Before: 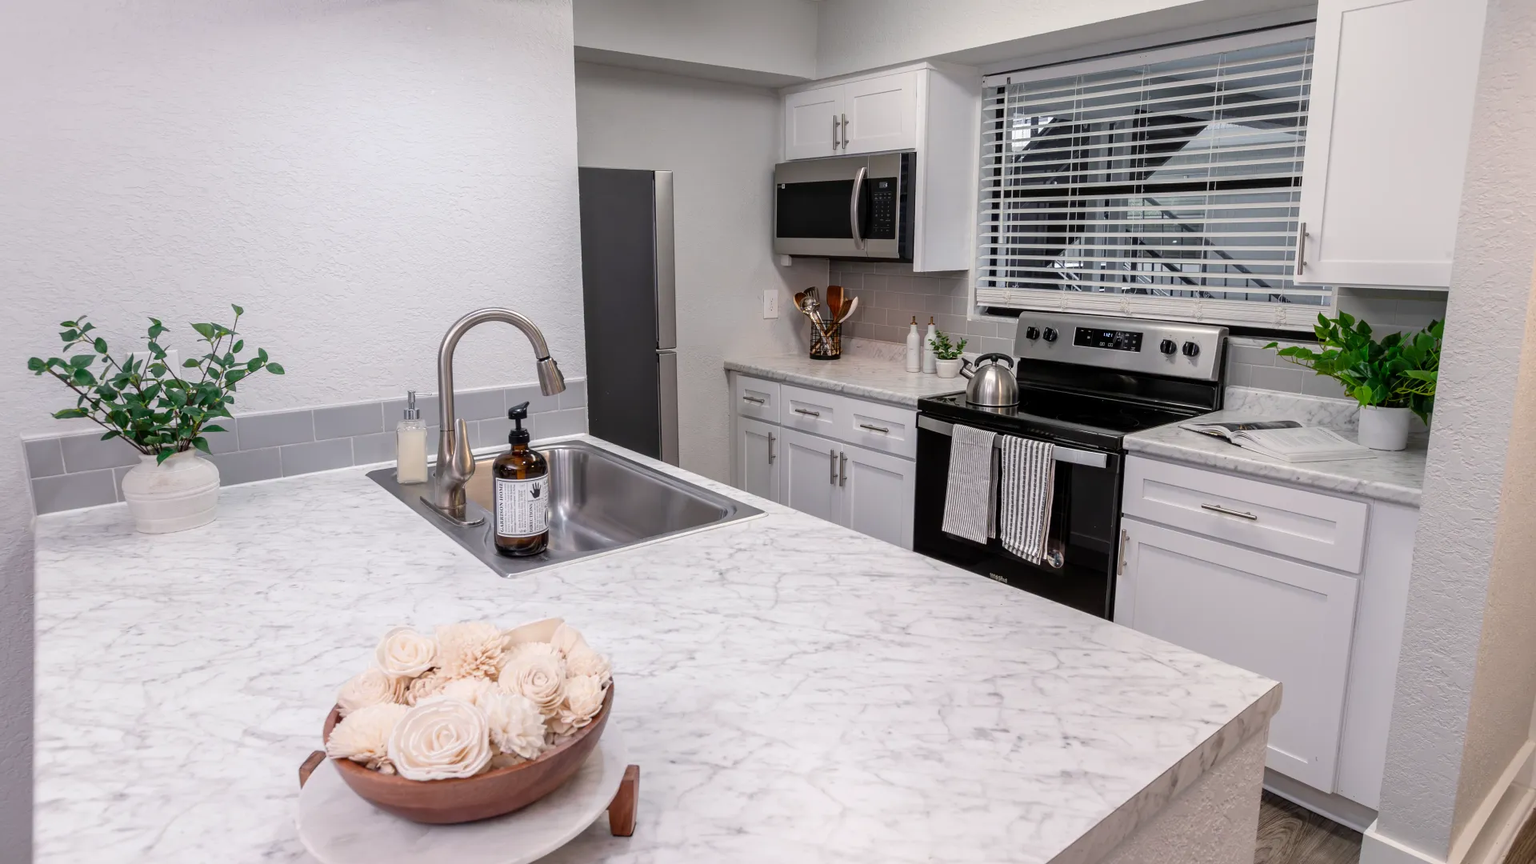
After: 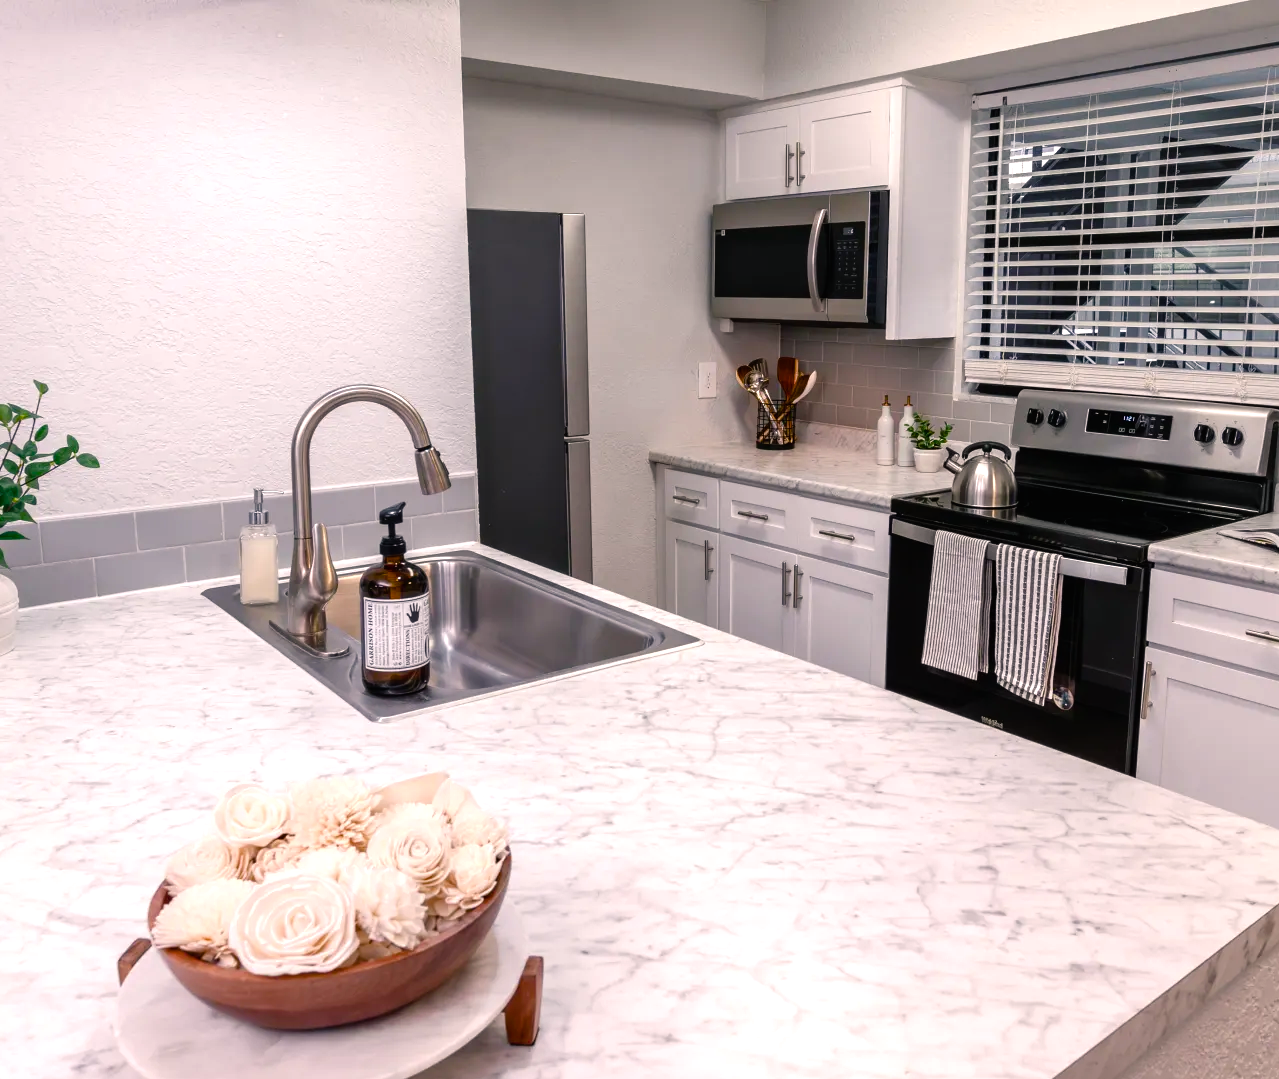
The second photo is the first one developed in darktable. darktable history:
color balance rgb: shadows lift › chroma 1%, shadows lift › hue 217.2°, power › hue 310.8°, highlights gain › chroma 2%, highlights gain › hue 44.4°, global offset › luminance 0.25%, global offset › hue 171.6°, perceptual saturation grading › global saturation 14.09%, perceptual saturation grading › highlights -30%, perceptual saturation grading › shadows 50.67%, global vibrance 25%, contrast 20%
crop and rotate: left 13.342%, right 19.991%
